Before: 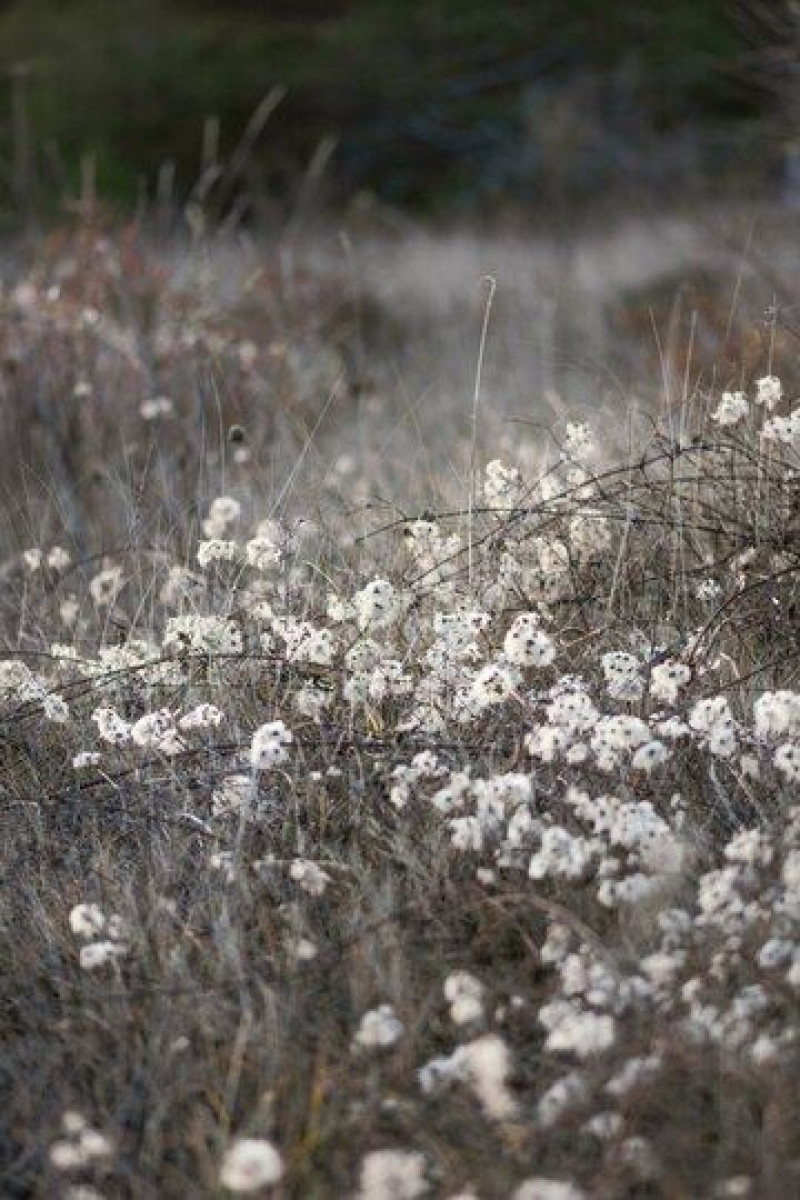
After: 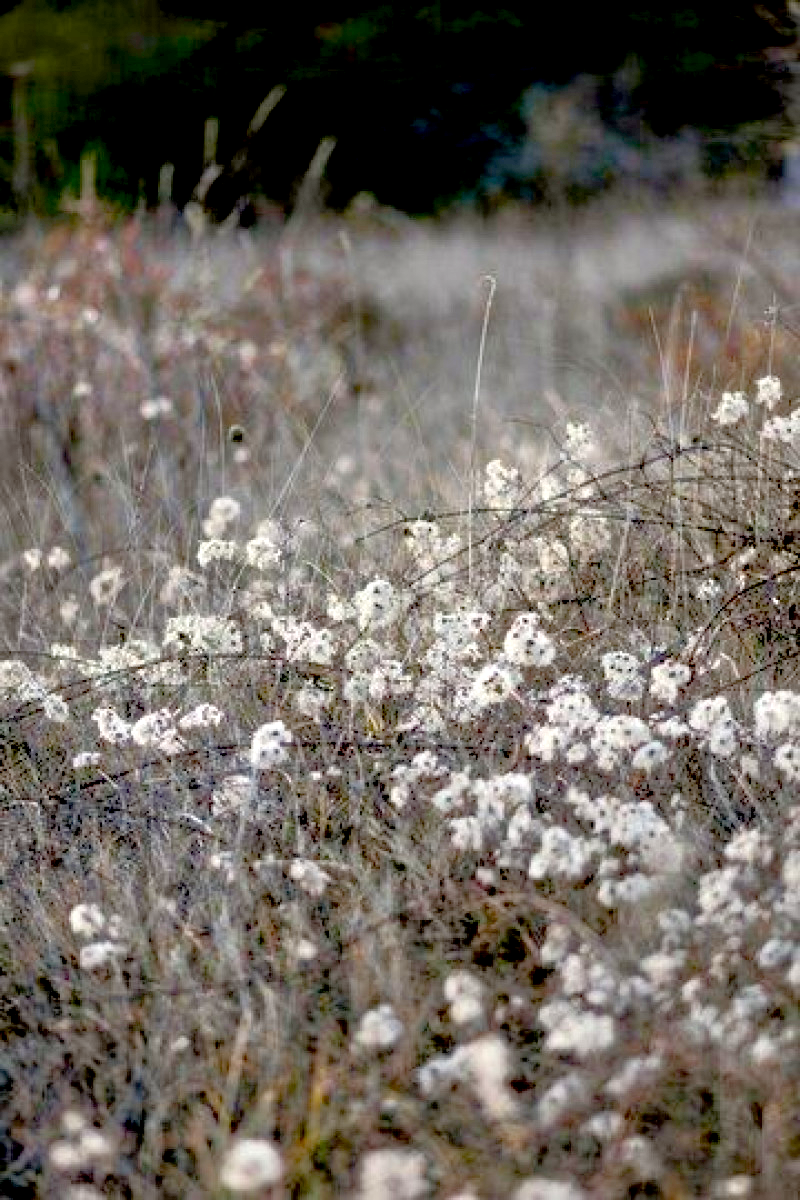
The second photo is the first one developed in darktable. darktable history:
exposure: black level correction 0.026, exposure 0.183 EV, compensate exposure bias true, compensate highlight preservation false
tone equalizer: -7 EV 0.156 EV, -6 EV 0.573 EV, -5 EV 1.17 EV, -4 EV 1.34 EV, -3 EV 1.13 EV, -2 EV 0.6 EV, -1 EV 0.152 EV
